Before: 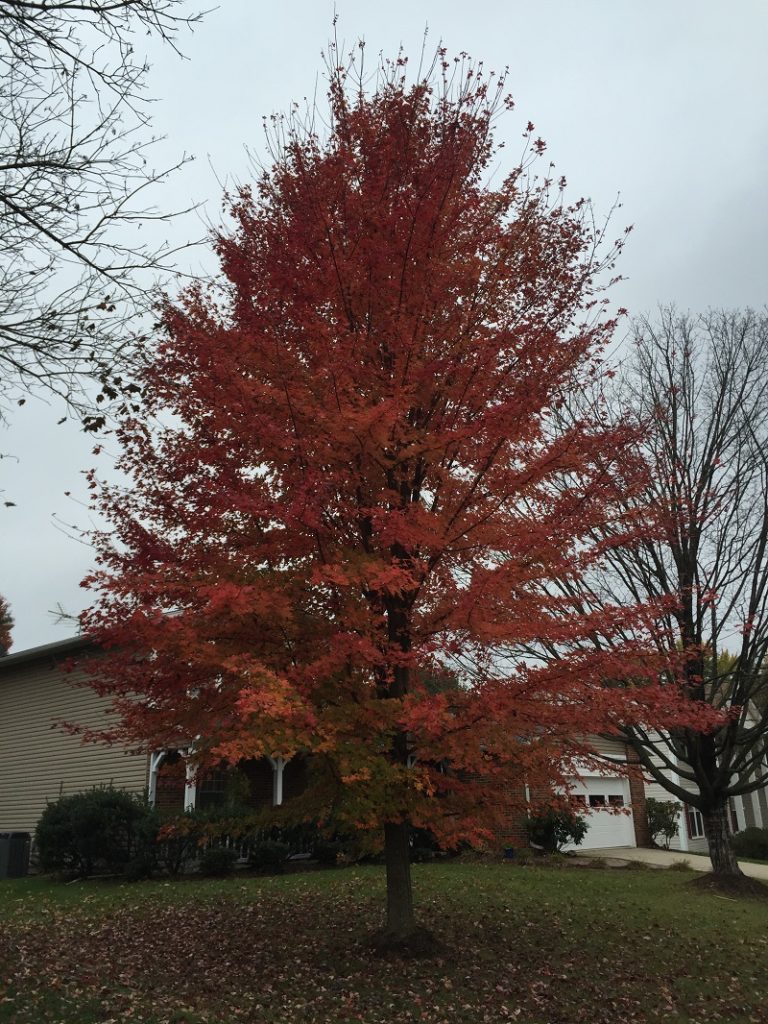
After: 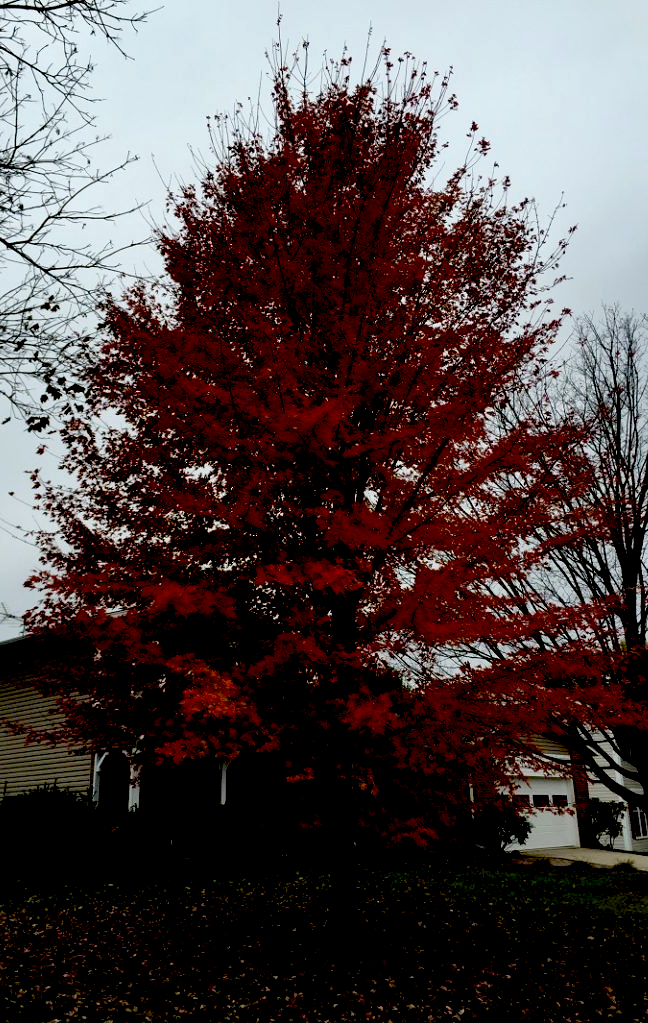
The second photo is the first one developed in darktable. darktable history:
crop: left 7.344%, right 7.87%
exposure: black level correction 0.057, compensate highlight preservation false
